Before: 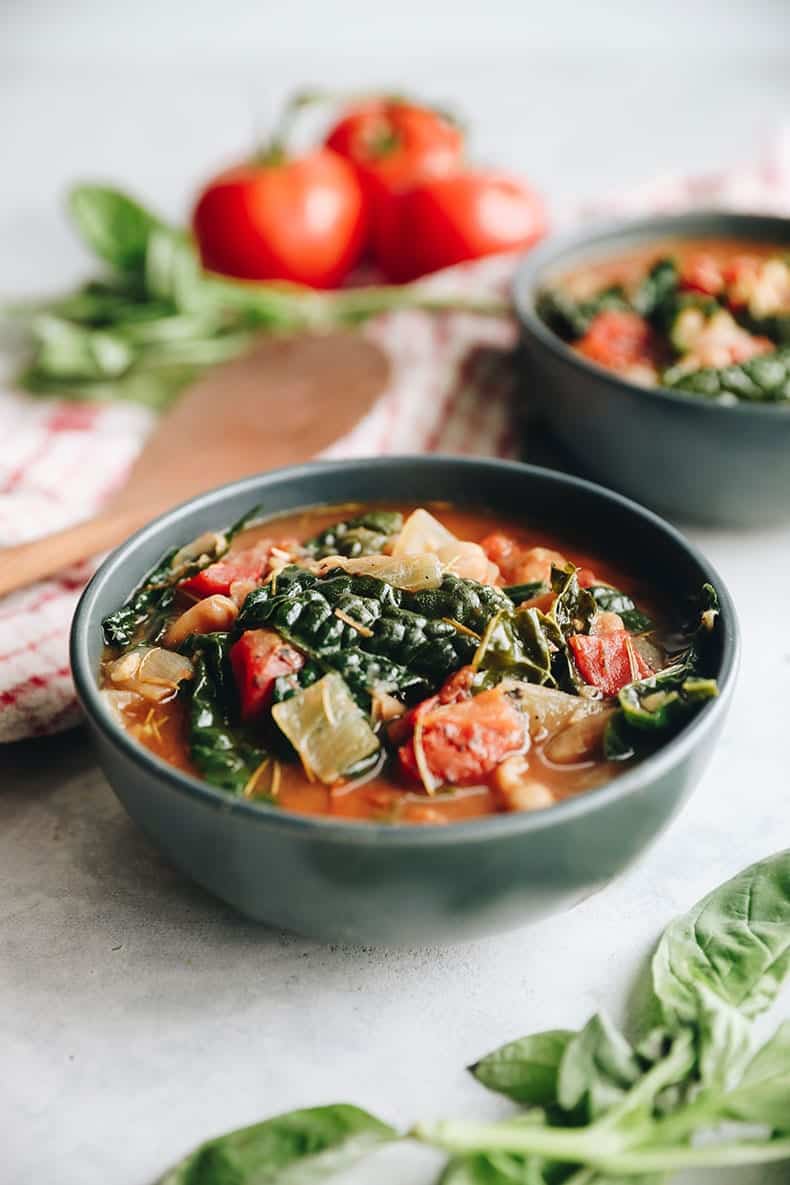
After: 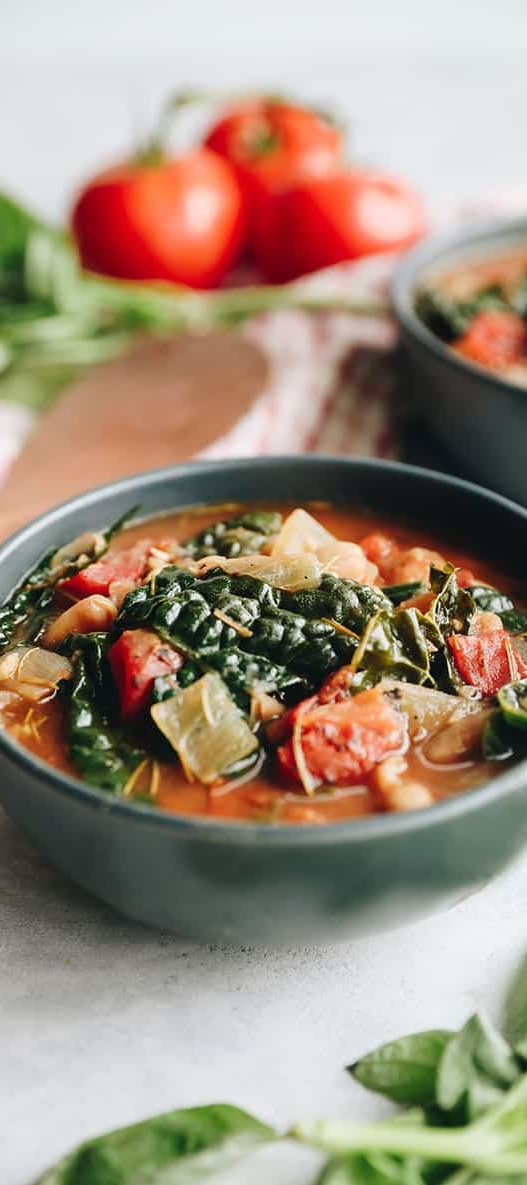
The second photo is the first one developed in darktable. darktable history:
crop: left 15.366%, right 17.889%
